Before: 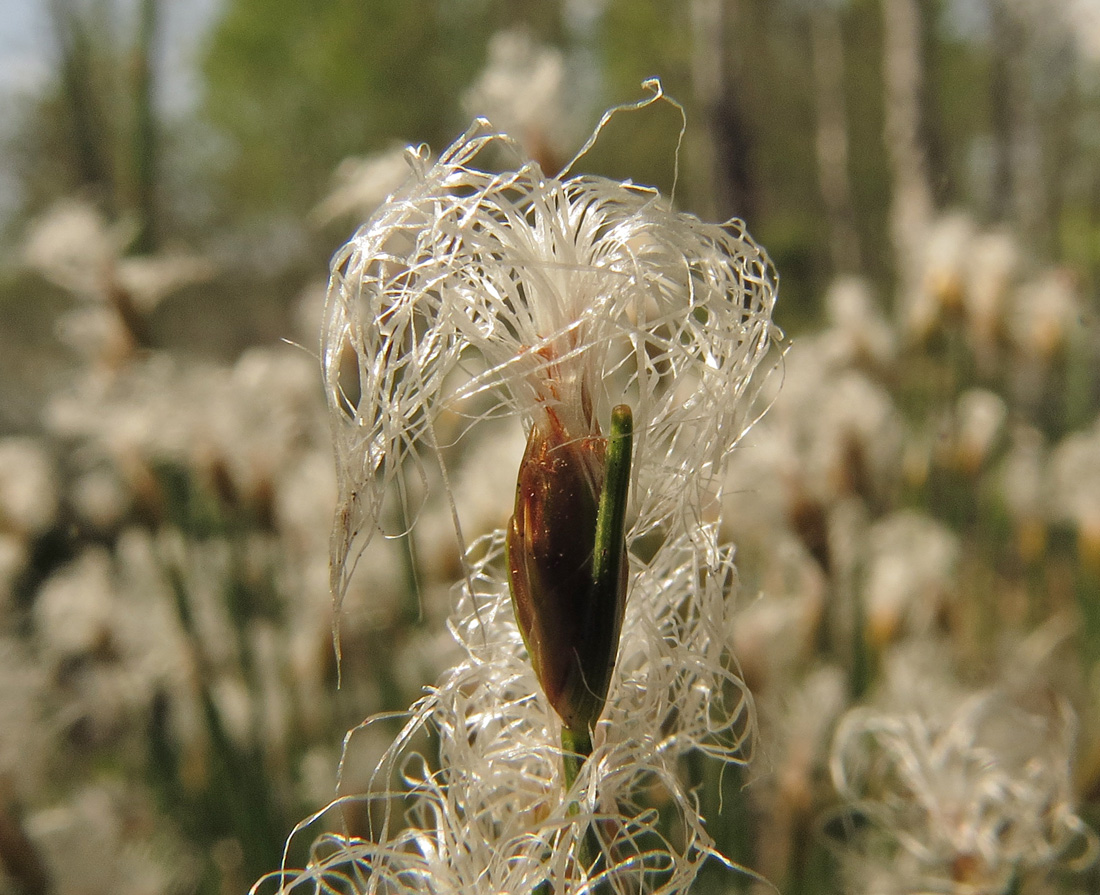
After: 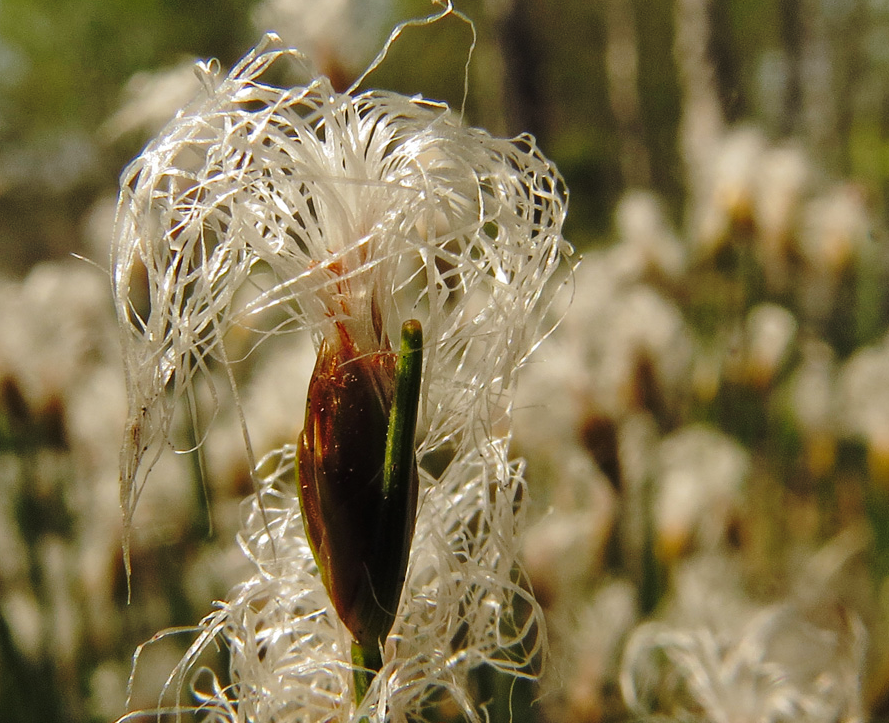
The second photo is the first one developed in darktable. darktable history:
crop: left 19.159%, top 9.58%, bottom 9.58%
base curve: curves: ch0 [(0, 0) (0.073, 0.04) (0.157, 0.139) (0.492, 0.492) (0.758, 0.758) (1, 1)], preserve colors none
